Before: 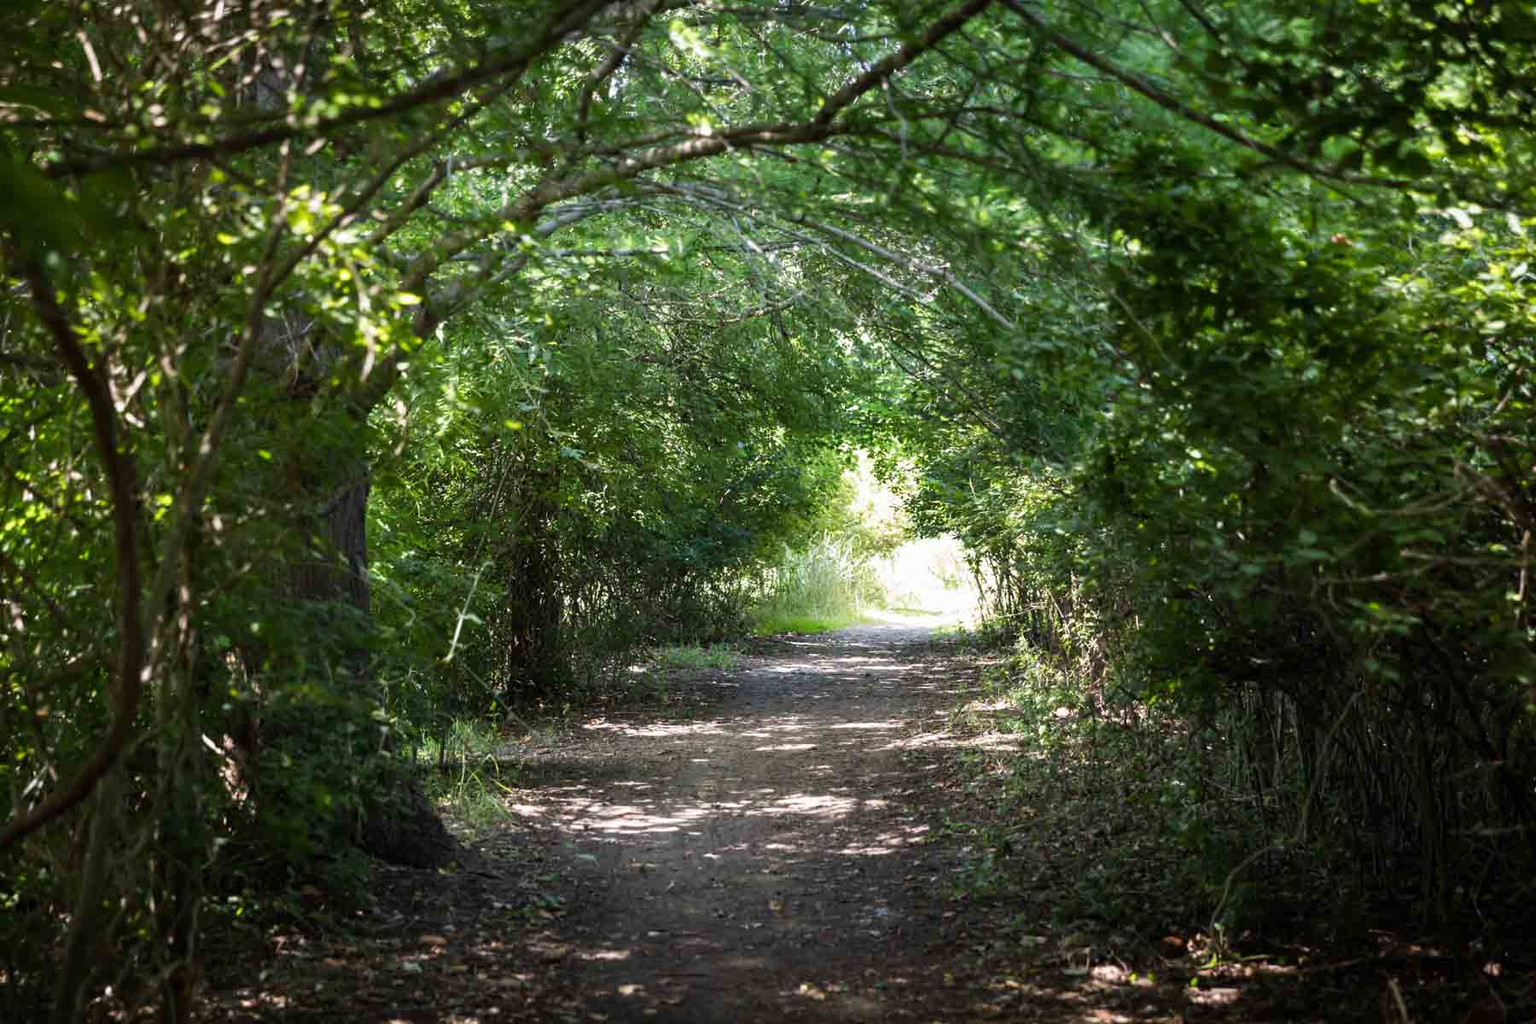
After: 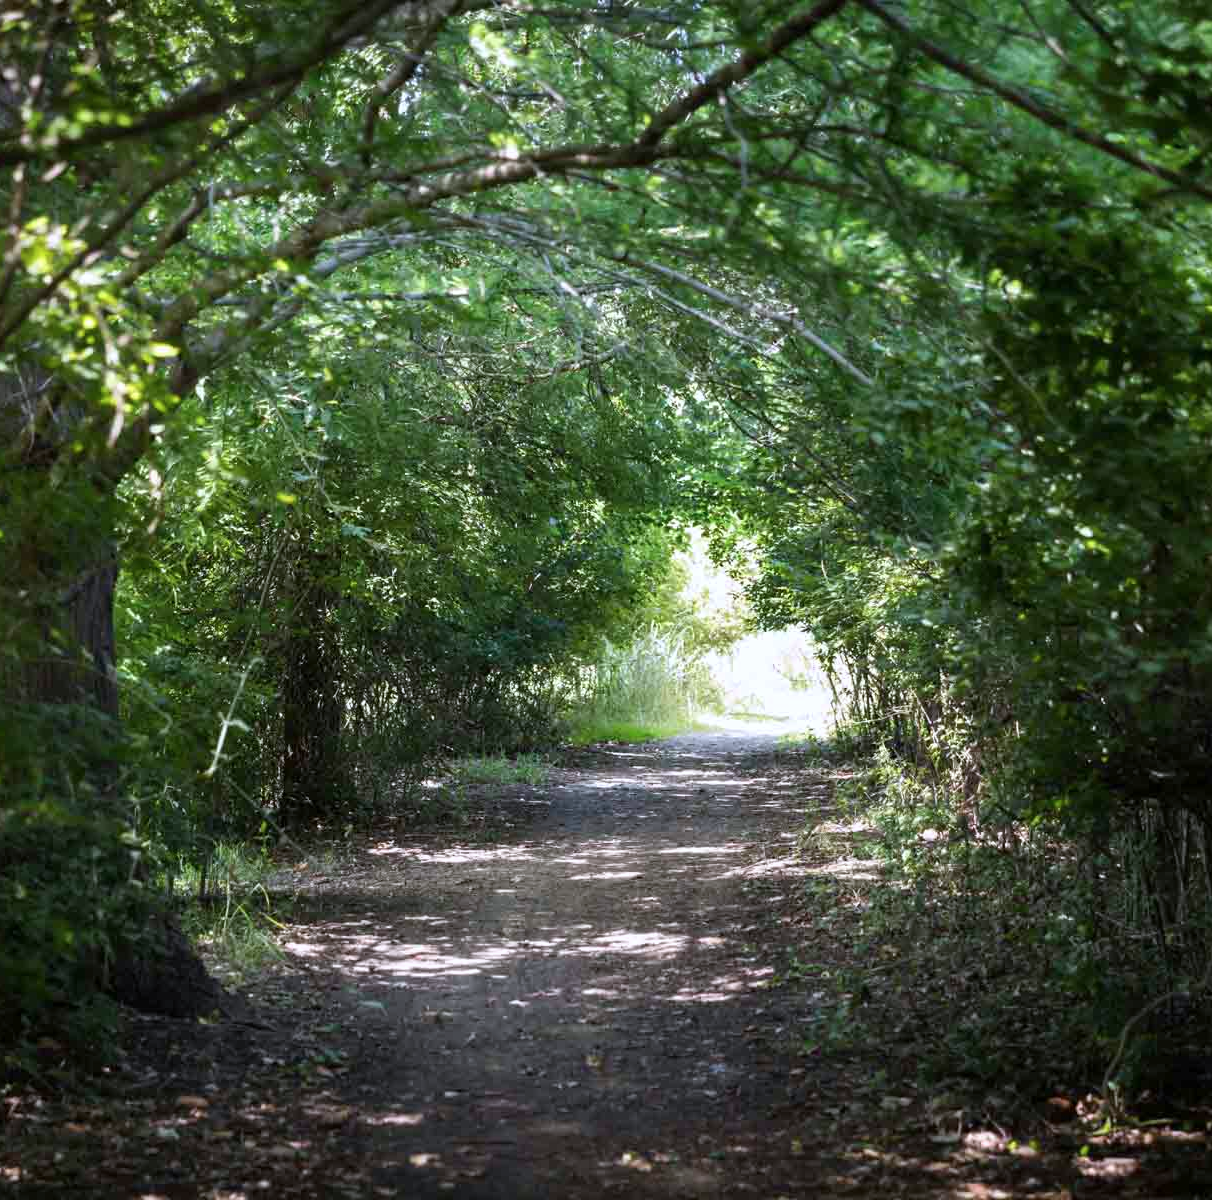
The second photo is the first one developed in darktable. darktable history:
crop and rotate: left 17.528%, right 15.095%
color calibration: illuminant as shot in camera, x 0.358, y 0.373, temperature 4628.91 K
